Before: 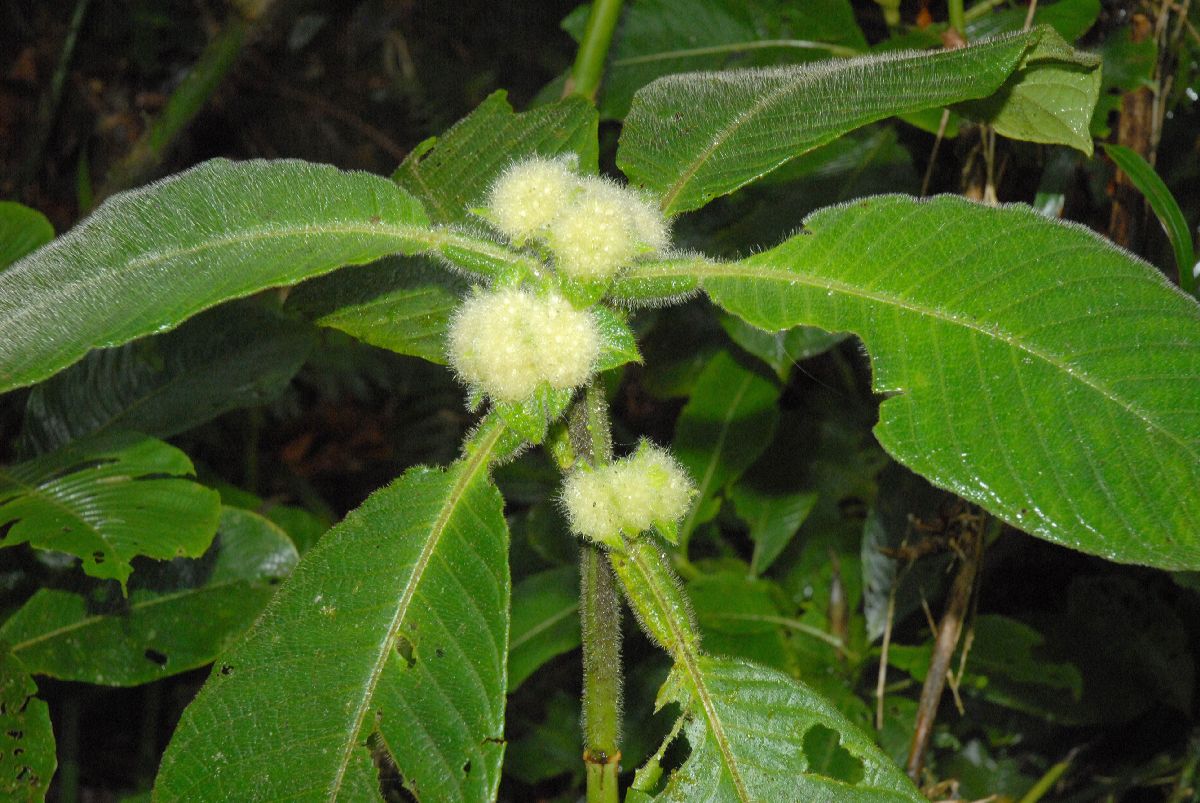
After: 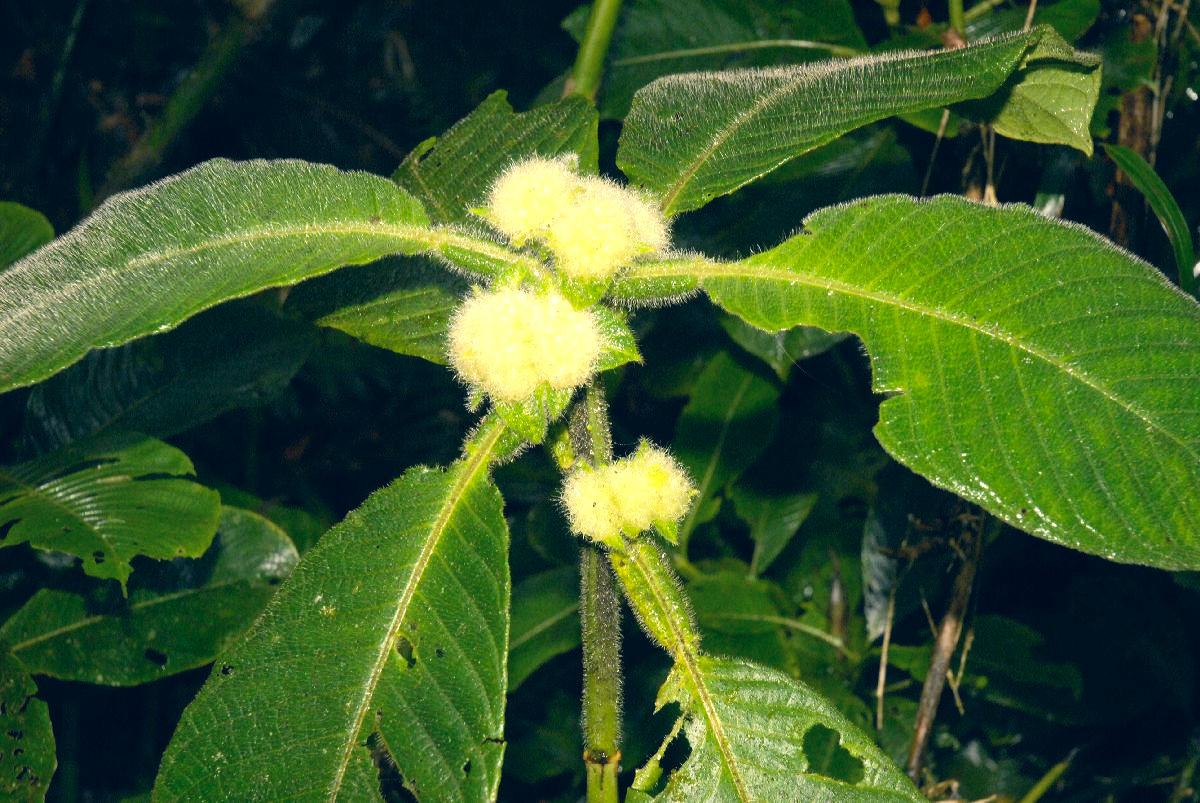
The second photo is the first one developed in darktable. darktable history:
color correction: highlights a* 10.32, highlights b* 14.65, shadows a* -9.79, shadows b* -14.94
tone equalizer: -8 EV -0.769 EV, -7 EV -0.713 EV, -6 EV -0.569 EV, -5 EV -0.412 EV, -3 EV 0.375 EV, -2 EV 0.6 EV, -1 EV 0.674 EV, +0 EV 0.75 EV, edges refinement/feathering 500, mask exposure compensation -1.57 EV, preserve details no
